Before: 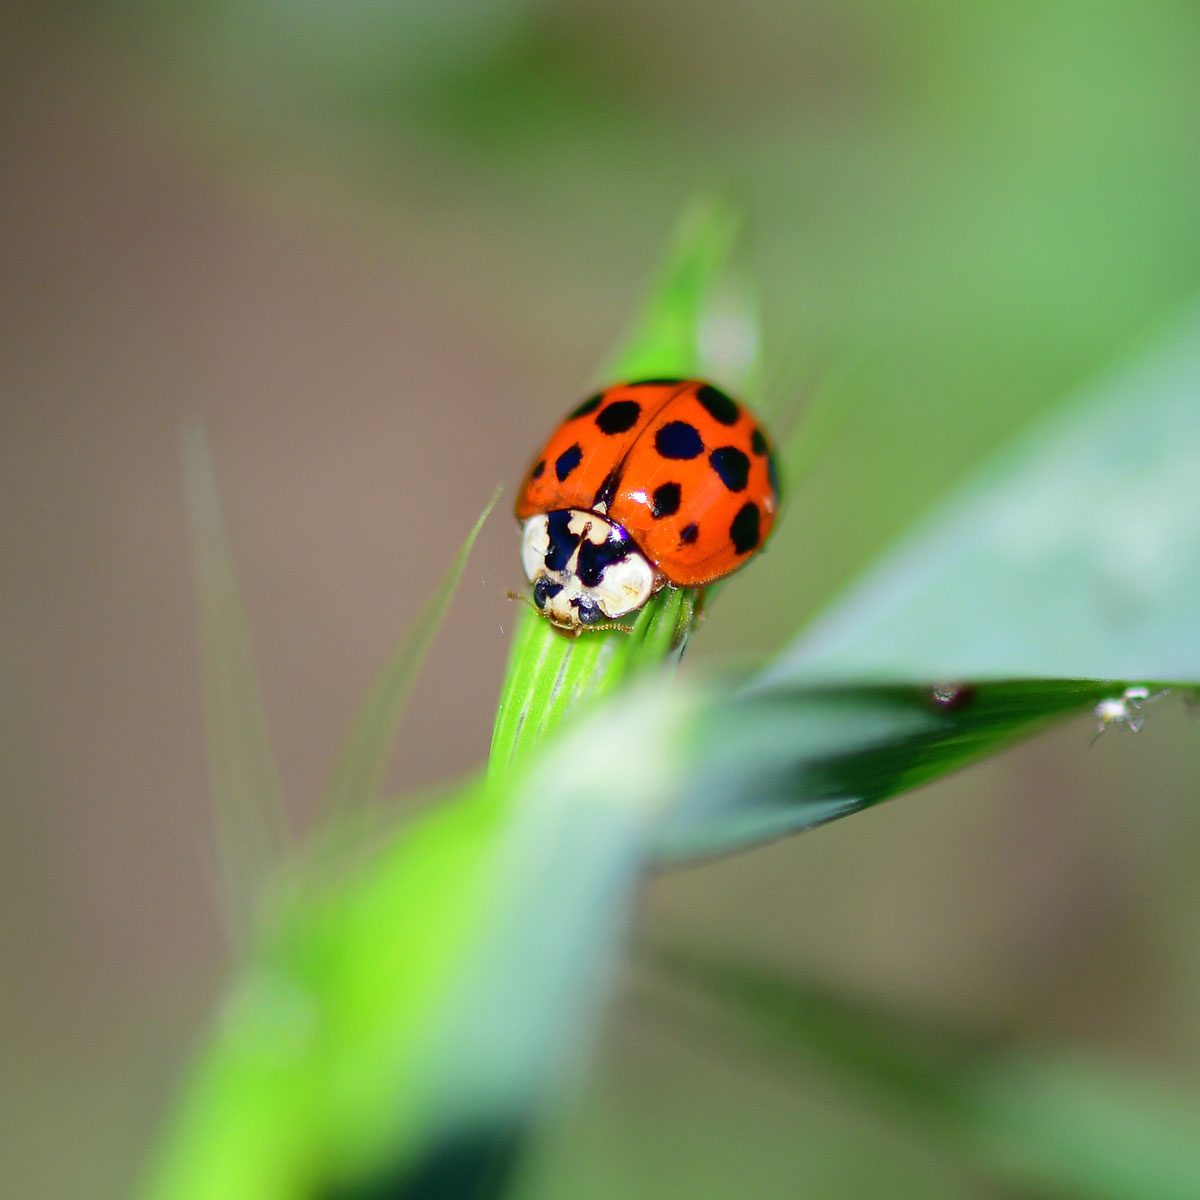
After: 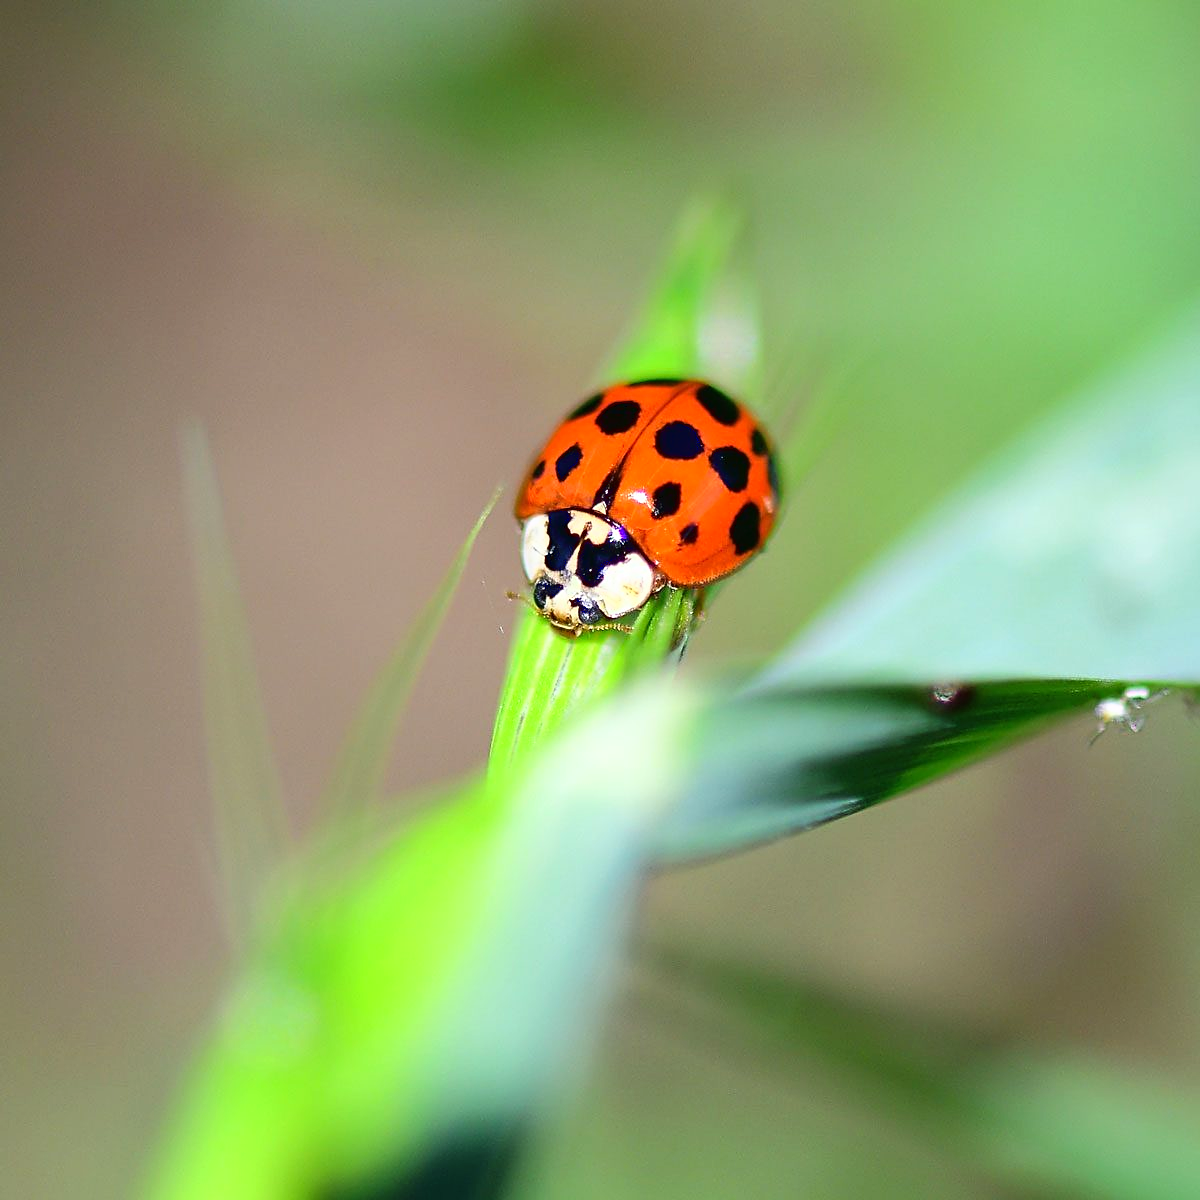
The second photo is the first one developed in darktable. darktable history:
sharpen: on, module defaults
tone curve: curves: ch0 [(0, 0) (0.003, 0.025) (0.011, 0.025) (0.025, 0.029) (0.044, 0.035) (0.069, 0.053) (0.1, 0.083) (0.136, 0.118) (0.177, 0.163) (0.224, 0.22) (0.277, 0.295) (0.335, 0.371) (0.399, 0.444) (0.468, 0.524) (0.543, 0.618) (0.623, 0.702) (0.709, 0.79) (0.801, 0.89) (0.898, 0.973) (1, 1)], color space Lab, linked channels, preserve colors none
